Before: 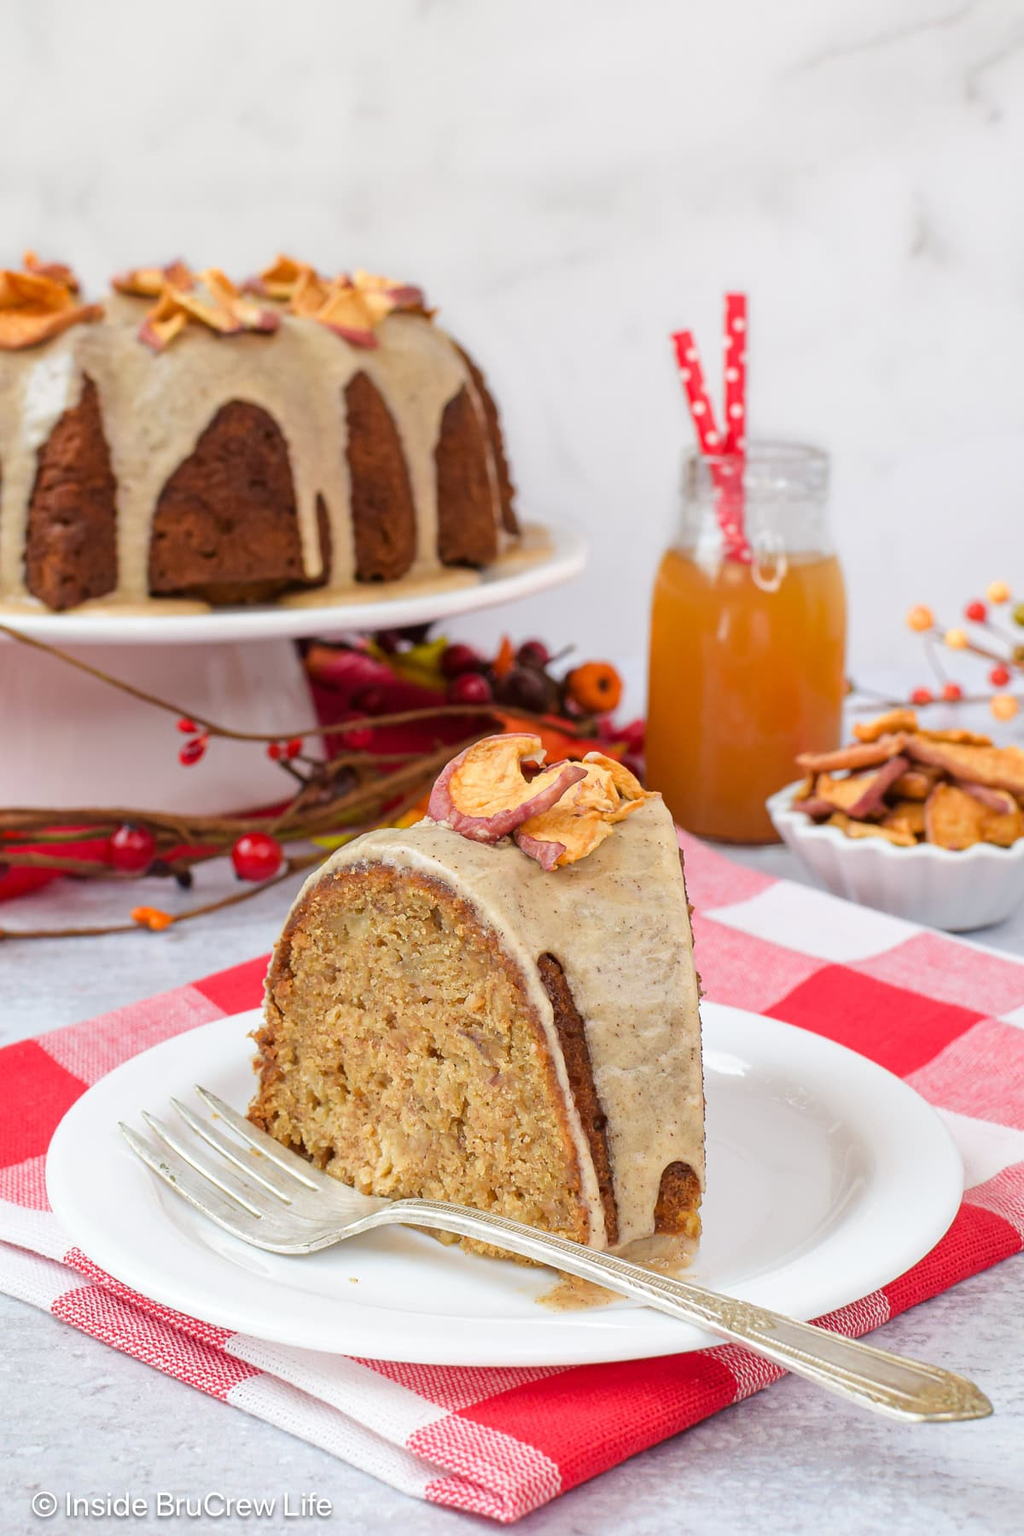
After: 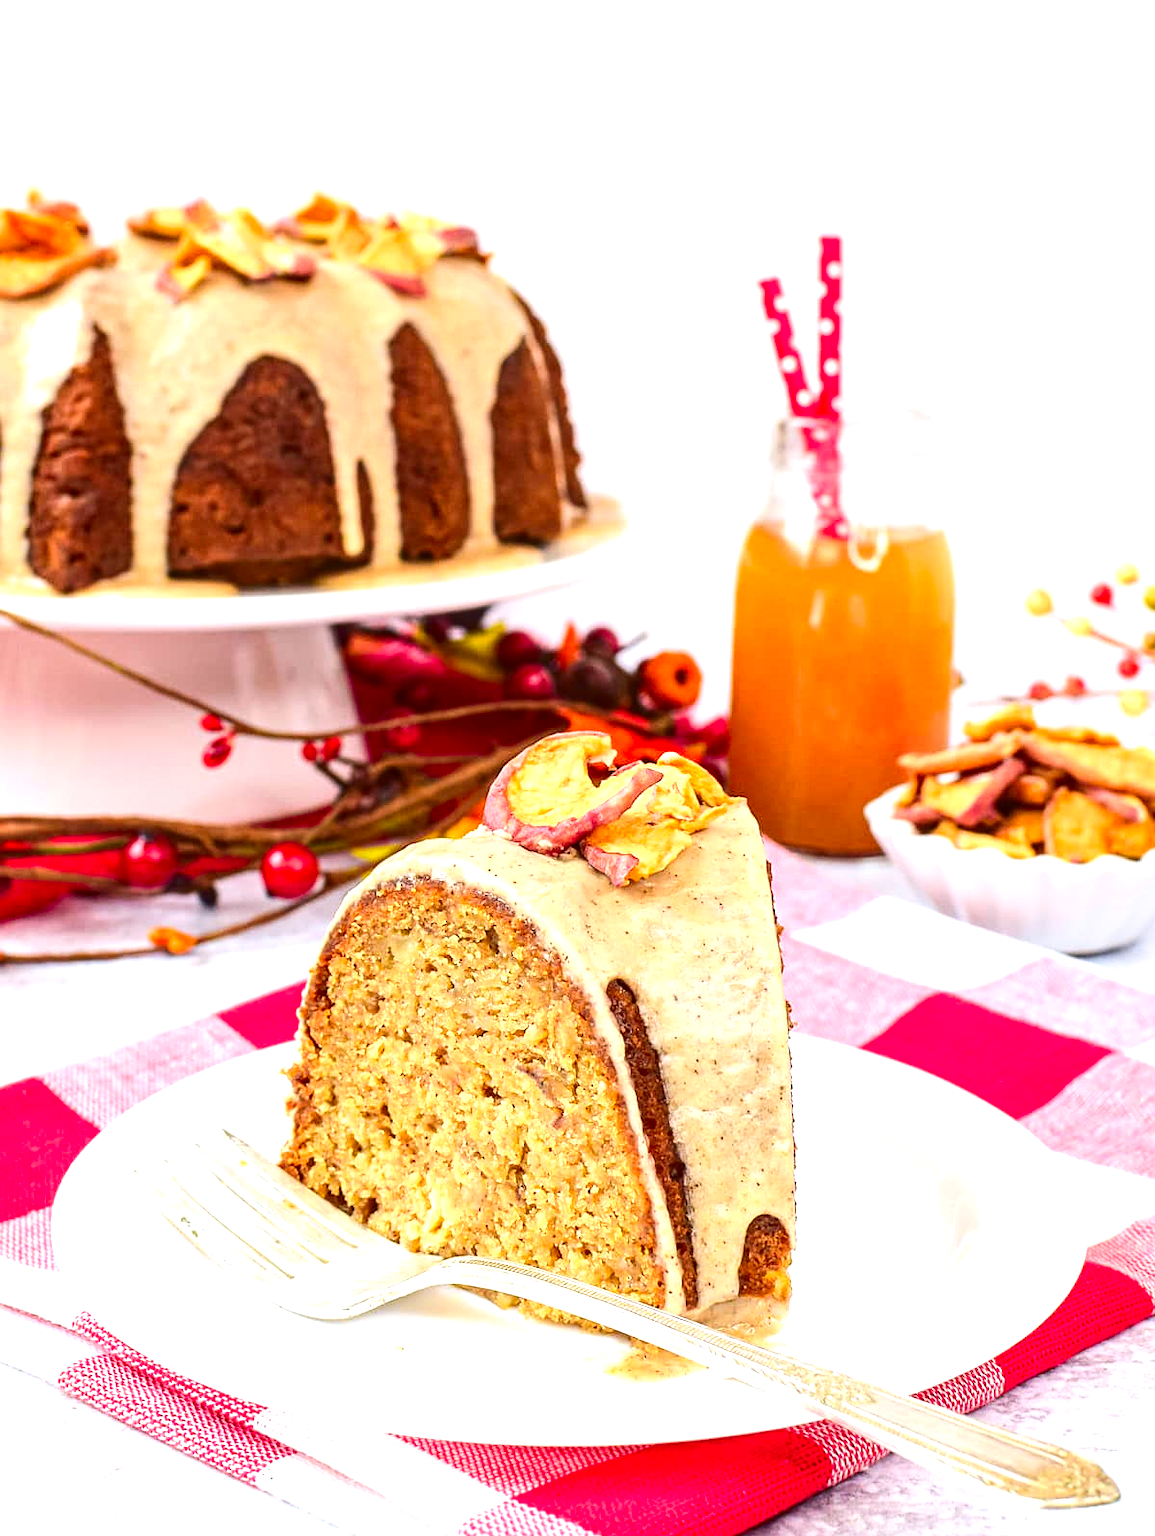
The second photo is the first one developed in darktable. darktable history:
crop and rotate: top 5.571%, bottom 5.765%
sharpen: amount 0.203
local contrast: on, module defaults
exposure: black level correction 0, exposure 1 EV, compensate exposure bias true, compensate highlight preservation false
contrast brightness saturation: contrast 0.194, brightness -0.104, saturation 0.215
